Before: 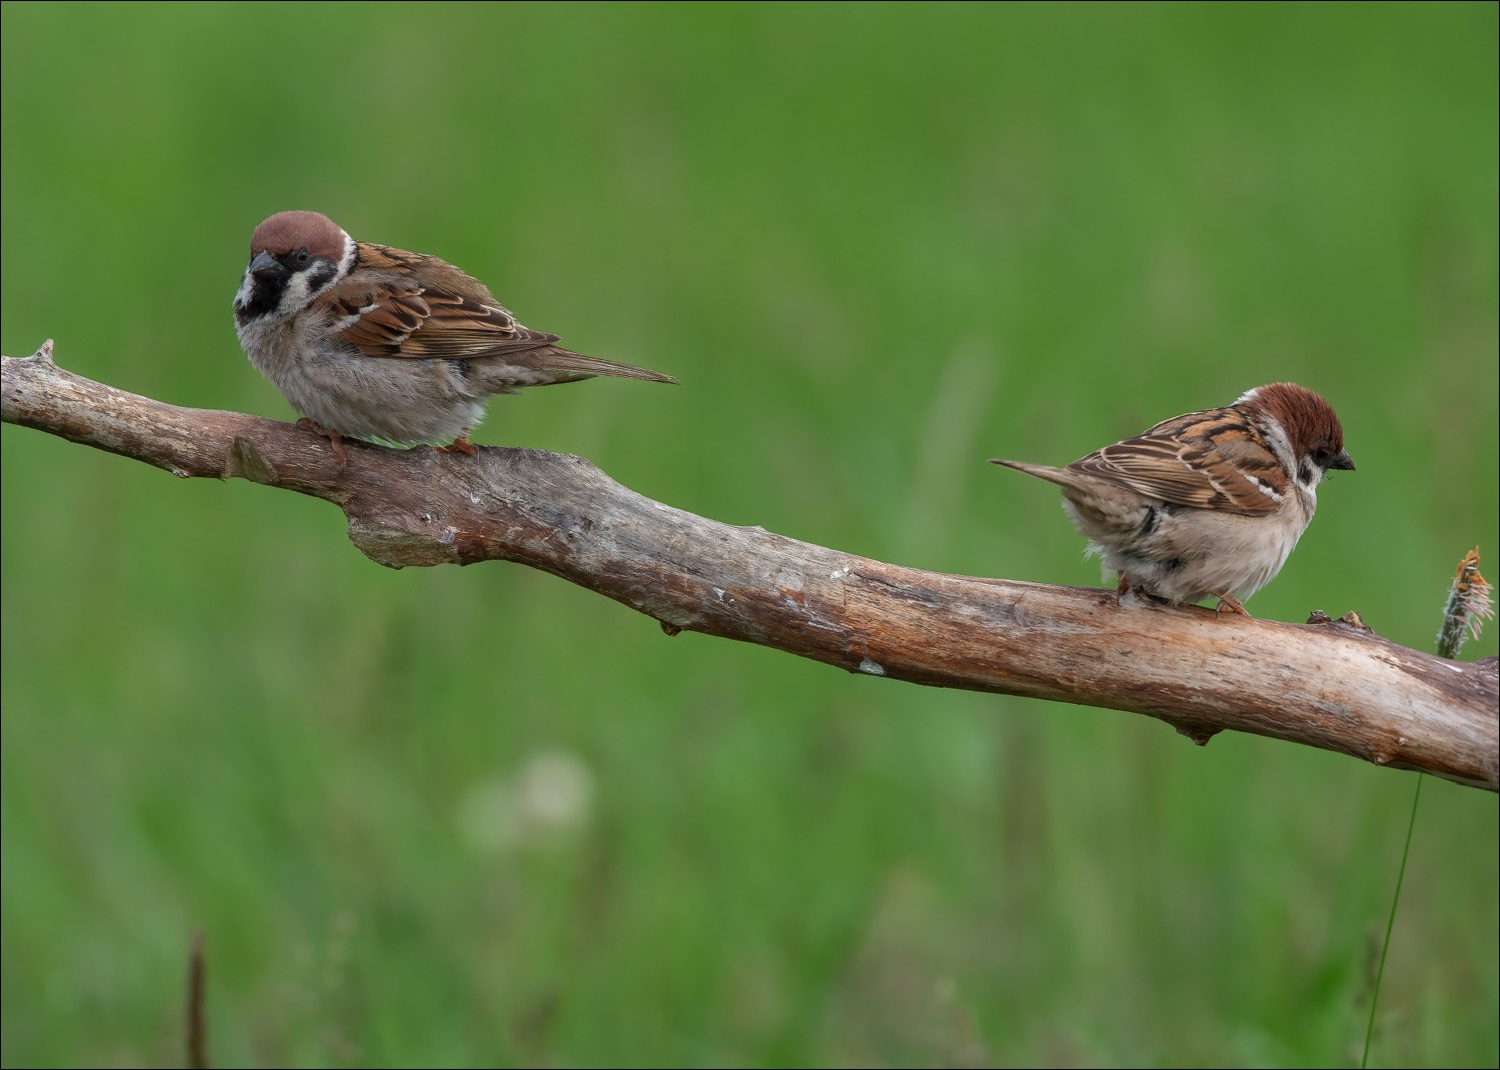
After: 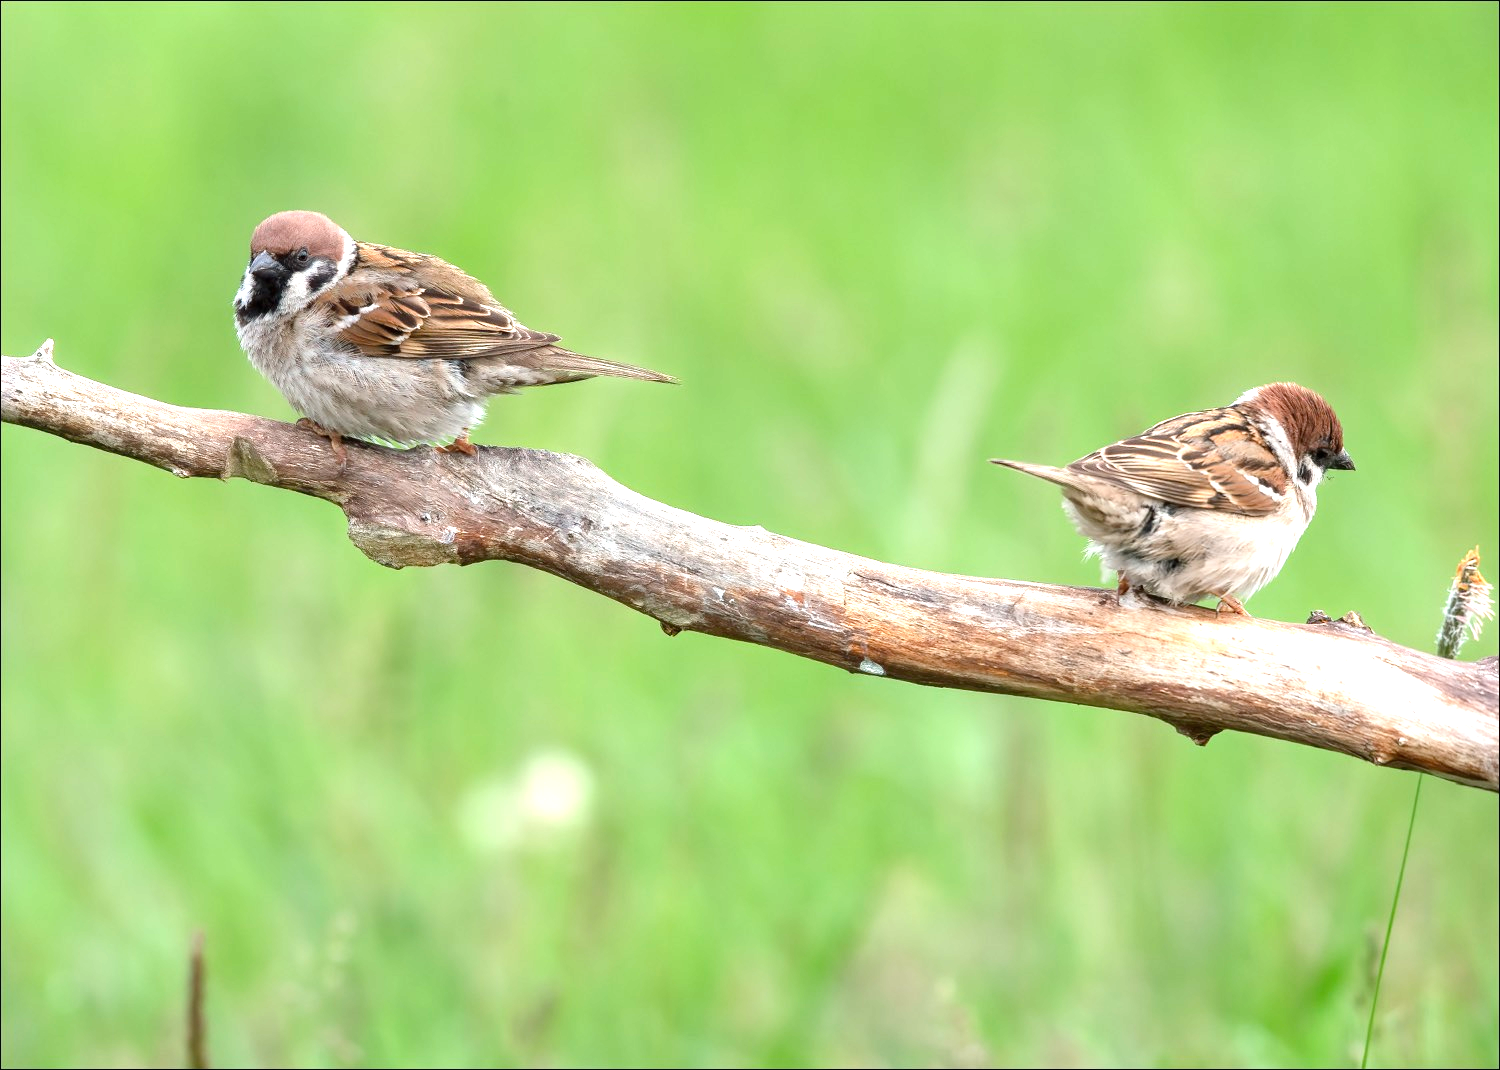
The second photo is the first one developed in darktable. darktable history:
exposure: black level correction 0, exposure 1.097 EV, compensate highlight preservation false
tone equalizer: -8 EV -0.445 EV, -7 EV -0.368 EV, -6 EV -0.35 EV, -5 EV -0.209 EV, -3 EV 0.226 EV, -2 EV 0.31 EV, -1 EV 0.376 EV, +0 EV 0.395 EV, edges refinement/feathering 500, mask exposure compensation -1.57 EV, preserve details no
